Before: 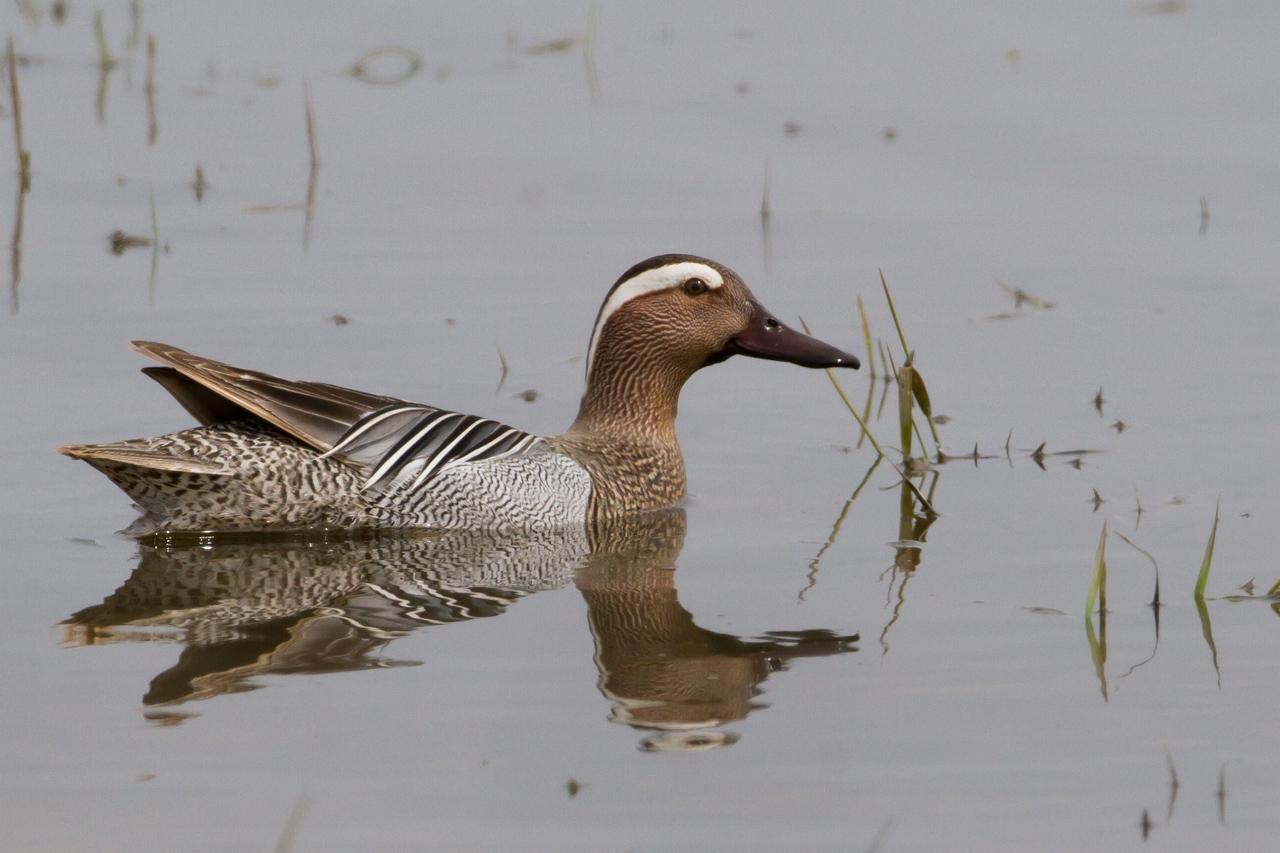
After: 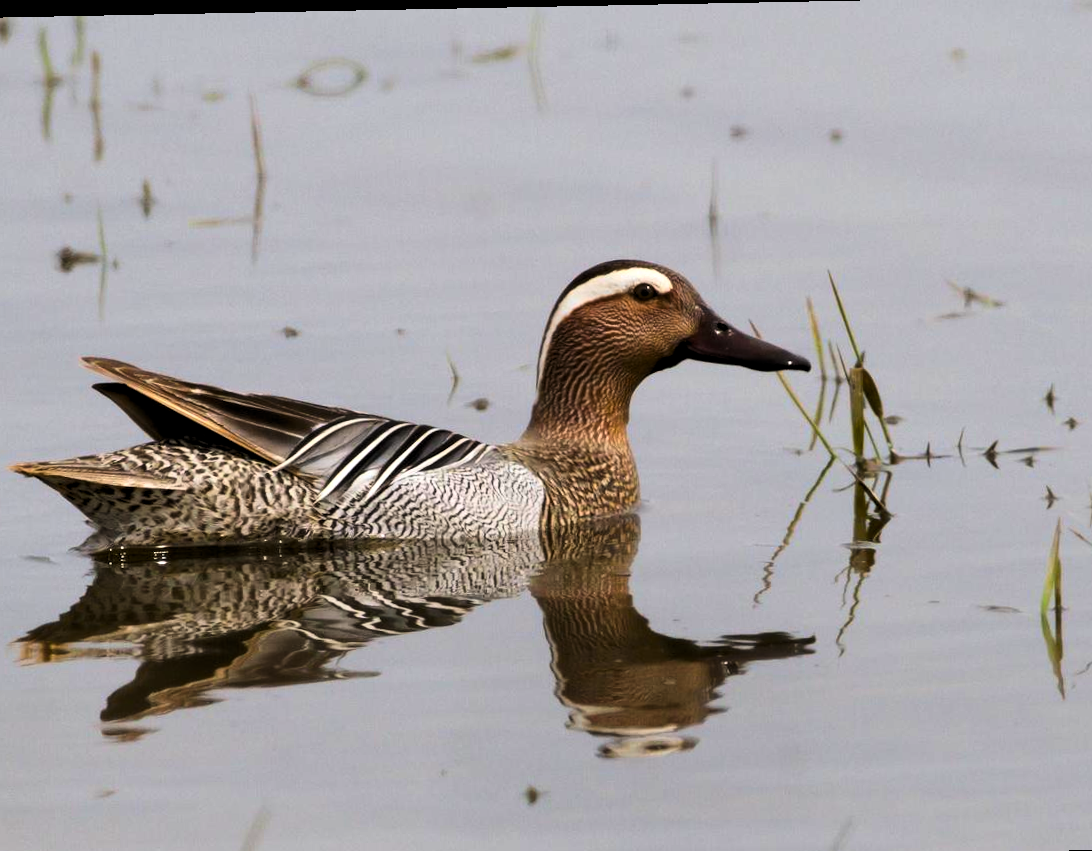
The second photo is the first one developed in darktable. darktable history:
contrast brightness saturation: contrast 0.196, brightness 0.194, saturation 0.803
levels: white 90.67%, levels [0.101, 0.578, 0.953]
crop and rotate: angle 1.14°, left 4.38%, top 0.709%, right 11.346%, bottom 2.381%
